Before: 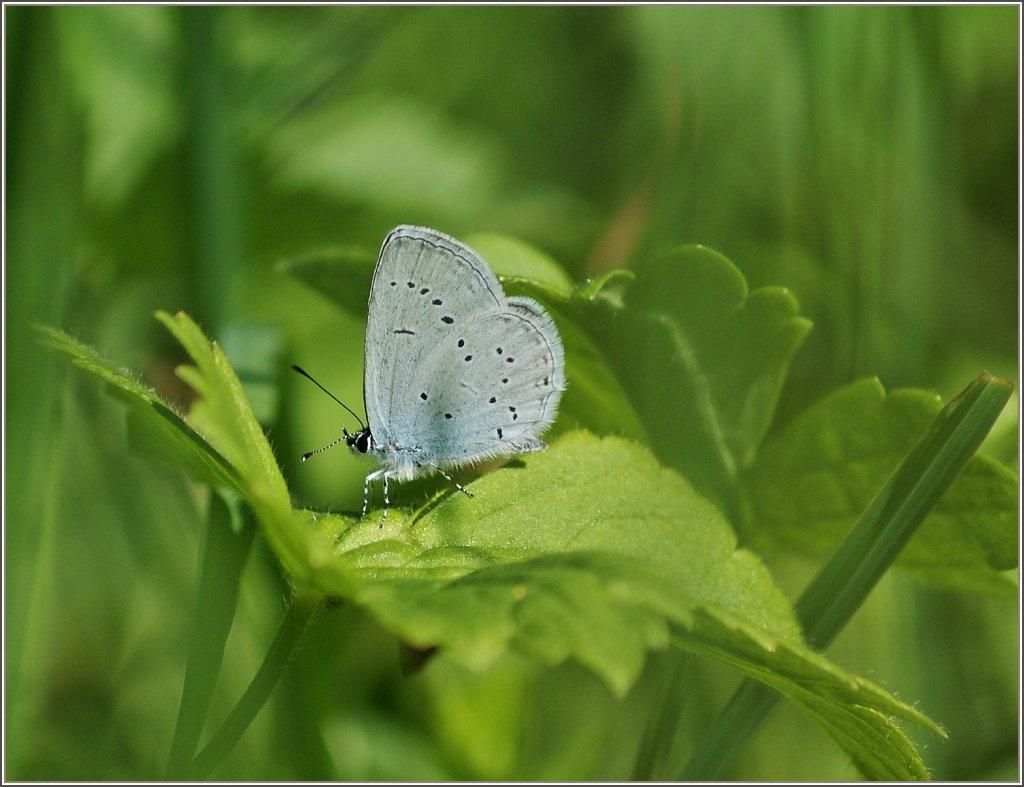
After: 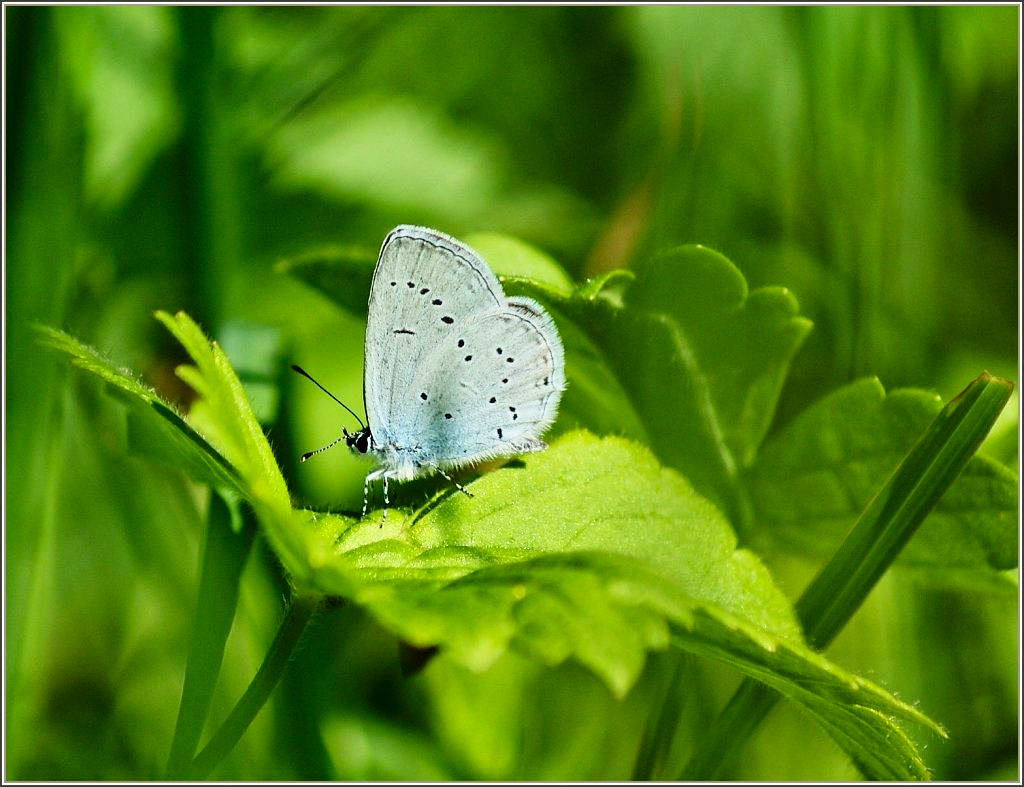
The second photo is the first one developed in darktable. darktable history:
base curve: curves: ch0 [(0, 0) (0.028, 0.03) (0.121, 0.232) (0.46, 0.748) (0.859, 0.968) (1, 1)]
contrast brightness saturation: contrast 0.13, brightness -0.24, saturation 0.14
